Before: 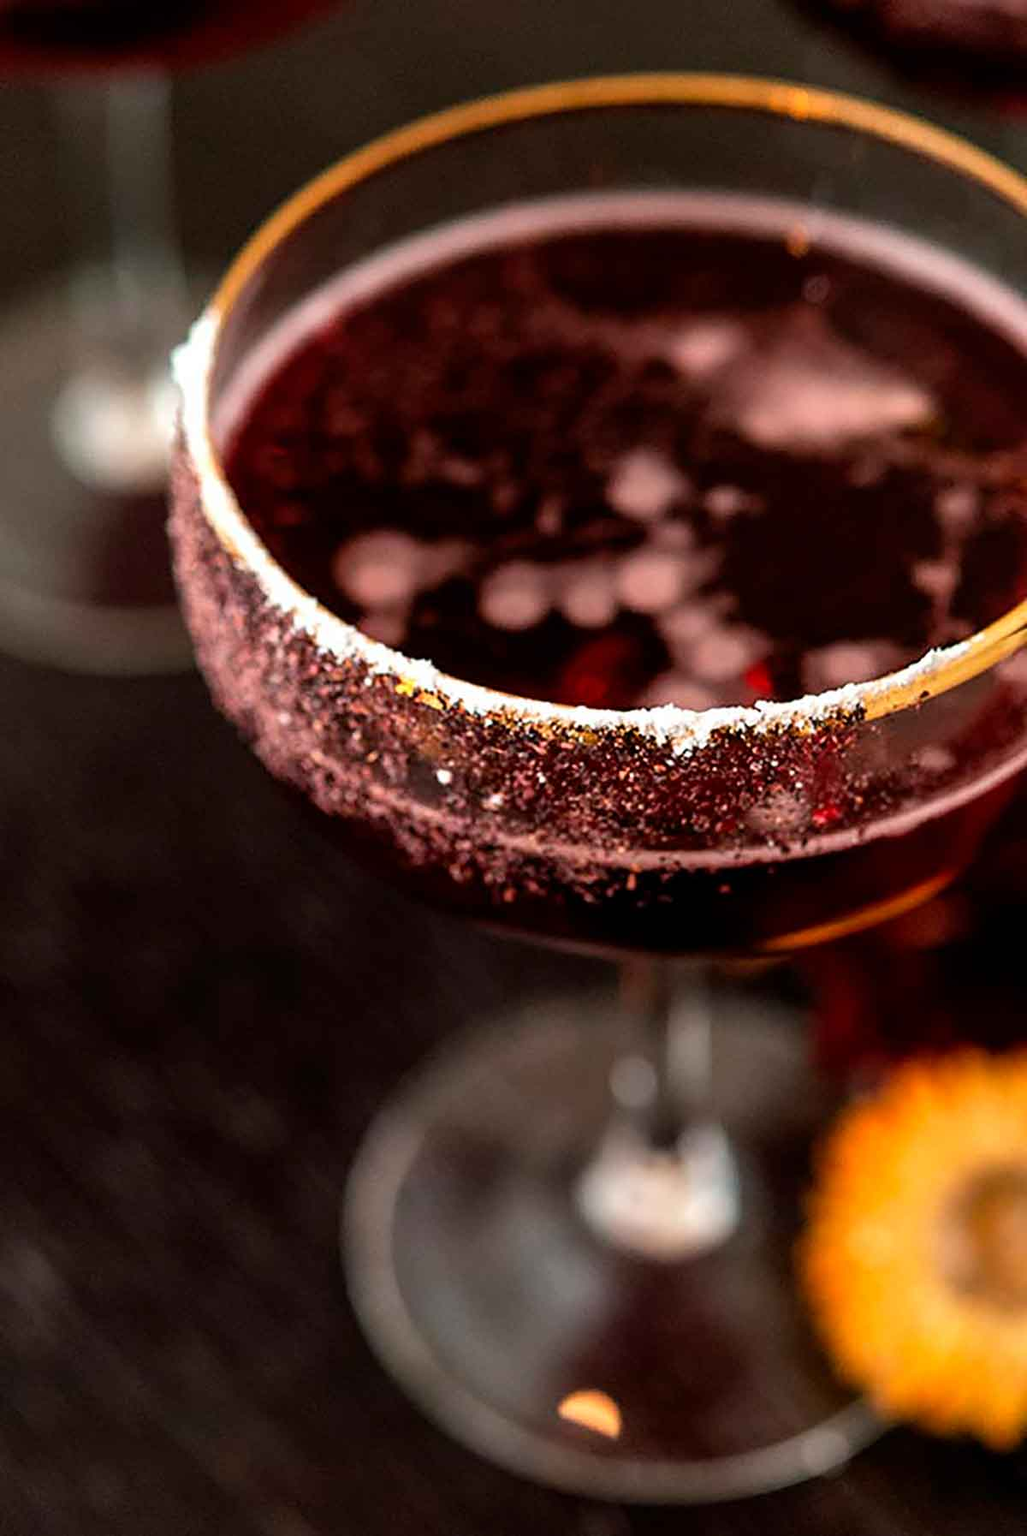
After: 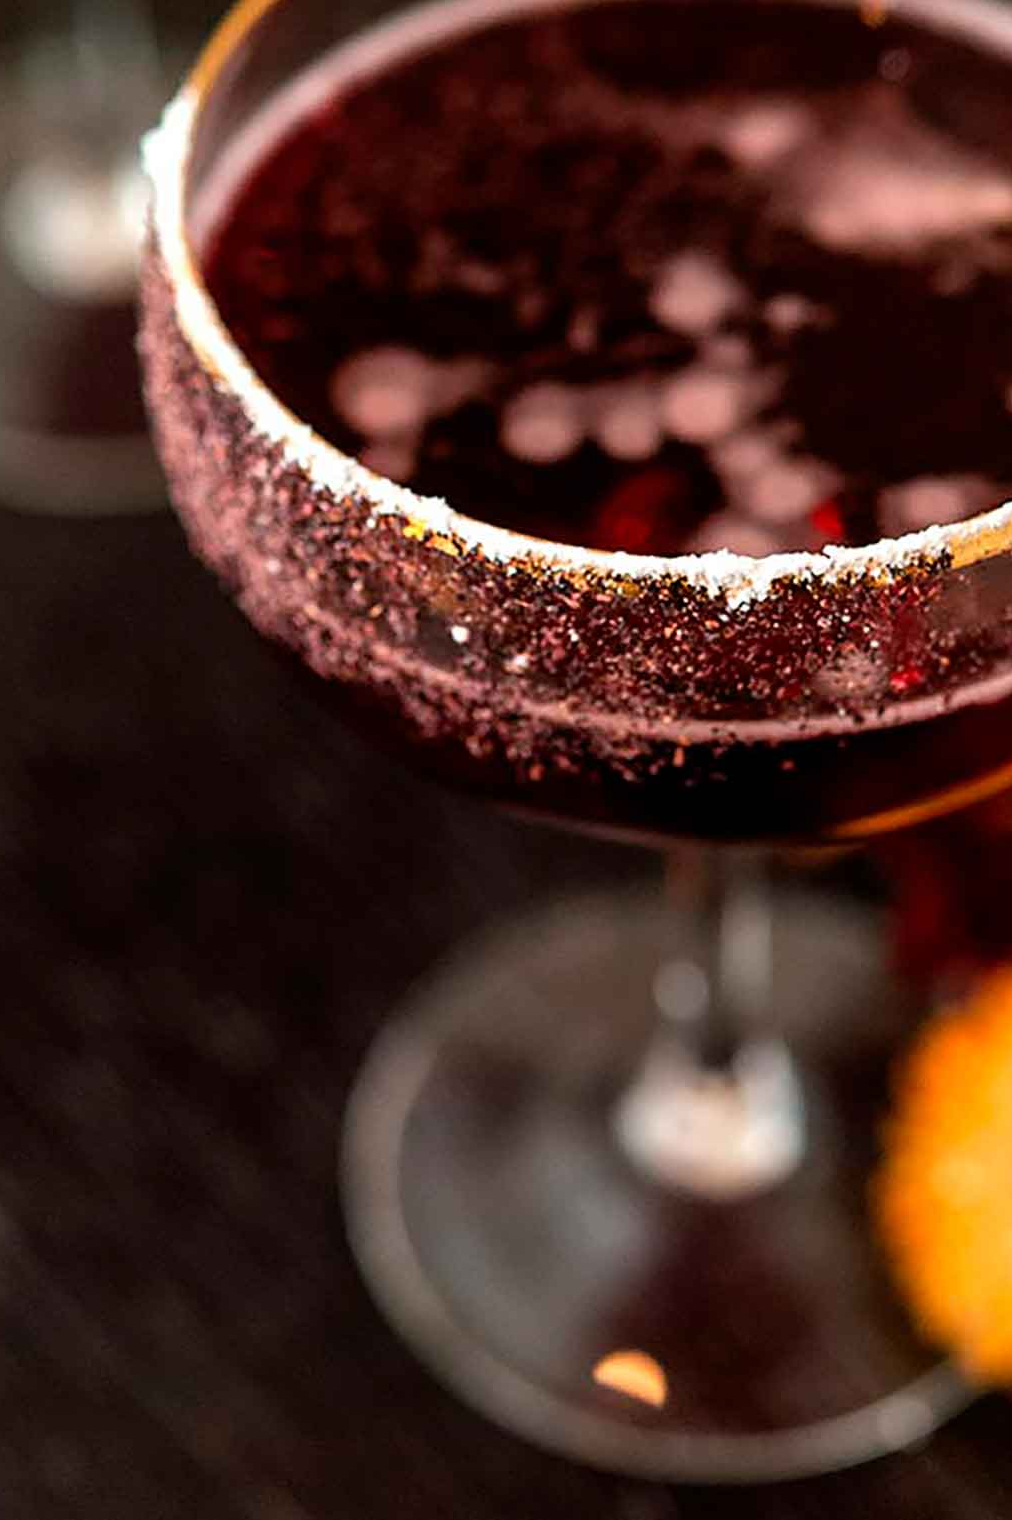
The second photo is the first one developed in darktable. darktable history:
crop and rotate: left 4.921%, top 15.257%, right 10.698%
